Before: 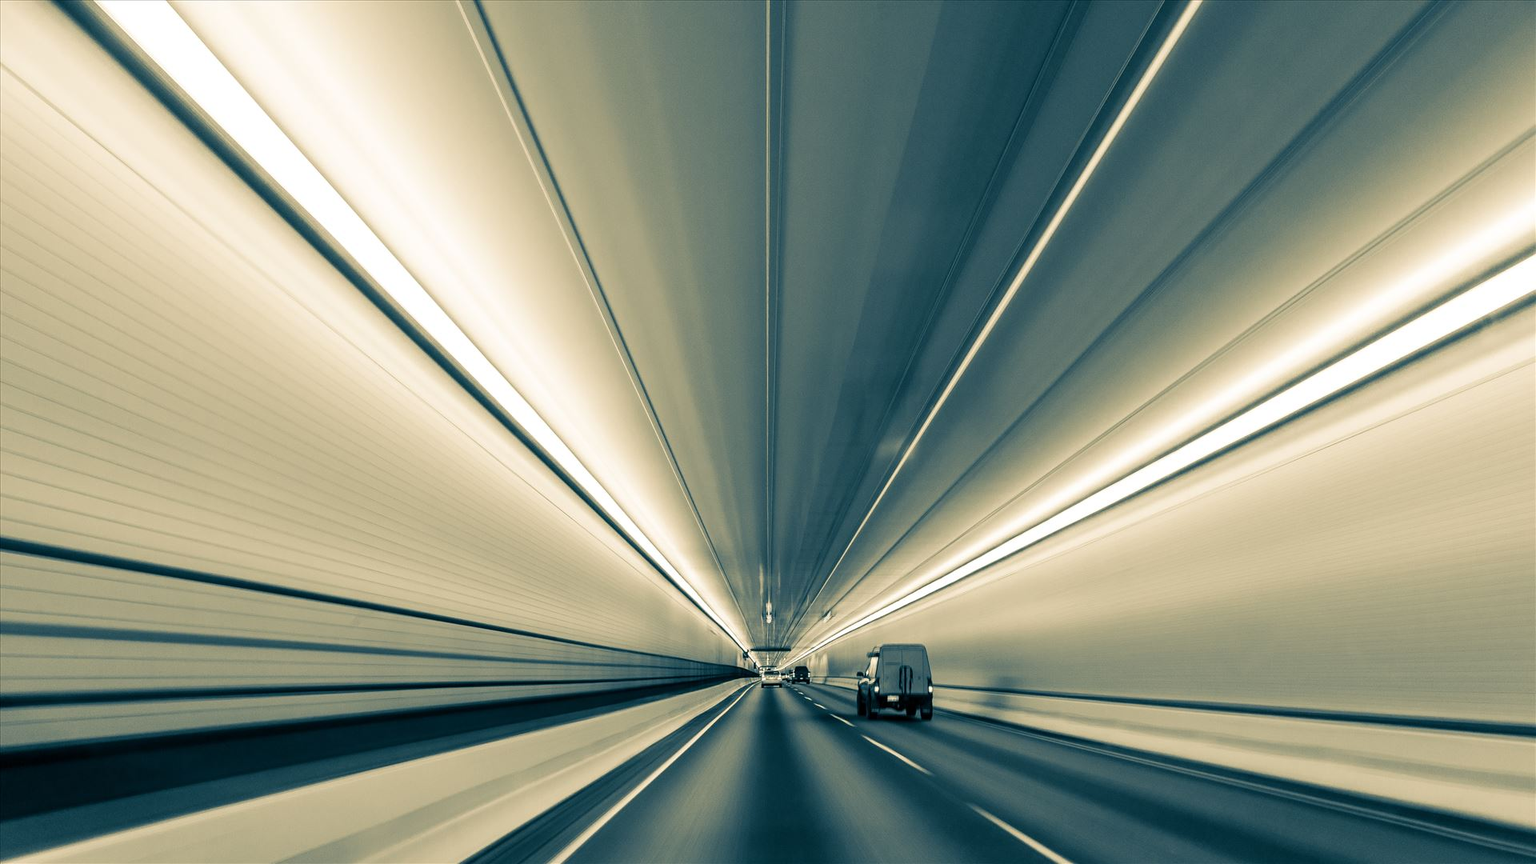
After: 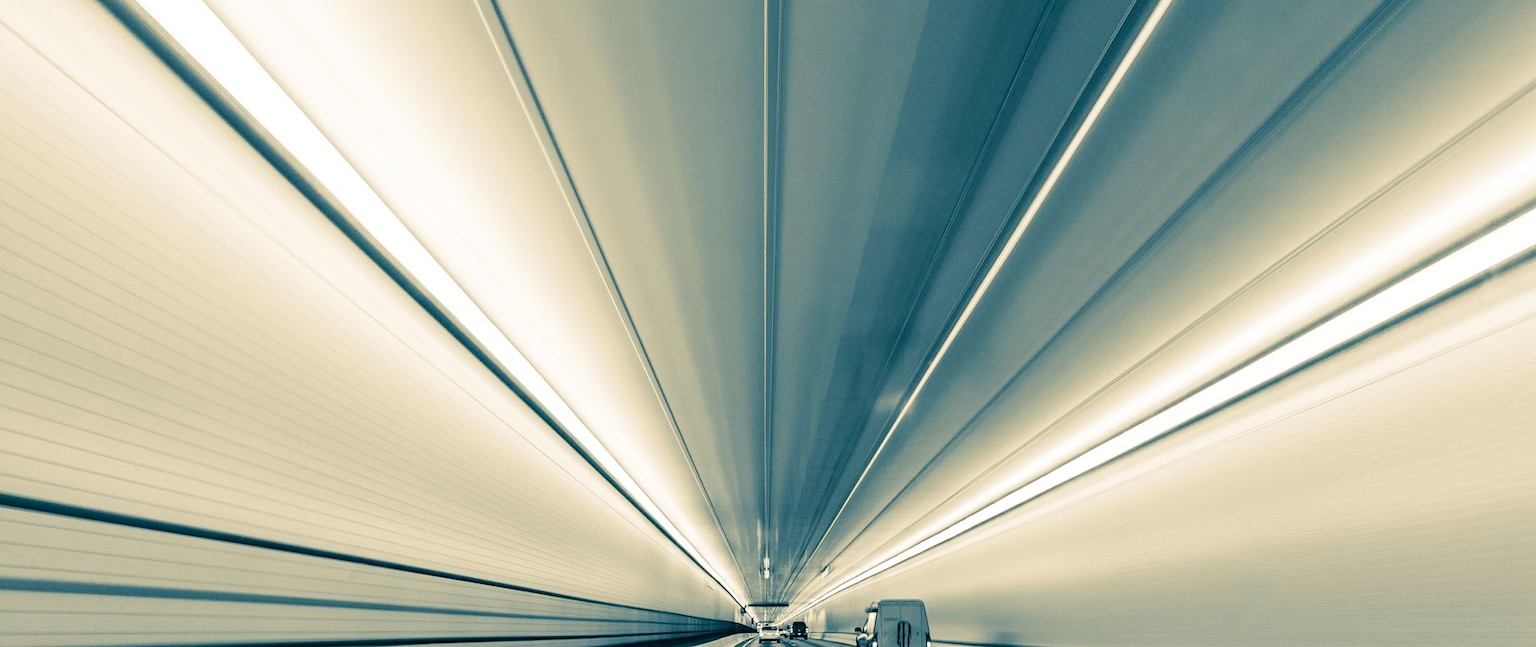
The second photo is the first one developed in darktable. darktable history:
tone curve: curves: ch0 [(0, 0) (0.003, 0.004) (0.011, 0.014) (0.025, 0.032) (0.044, 0.057) (0.069, 0.089) (0.1, 0.128) (0.136, 0.174) (0.177, 0.227) (0.224, 0.287) (0.277, 0.354) (0.335, 0.427) (0.399, 0.507) (0.468, 0.582) (0.543, 0.653) (0.623, 0.726) (0.709, 0.799) (0.801, 0.876) (0.898, 0.937) (1, 1)], preserve colors none
crop: left 0.387%, top 5.469%, bottom 19.809%
